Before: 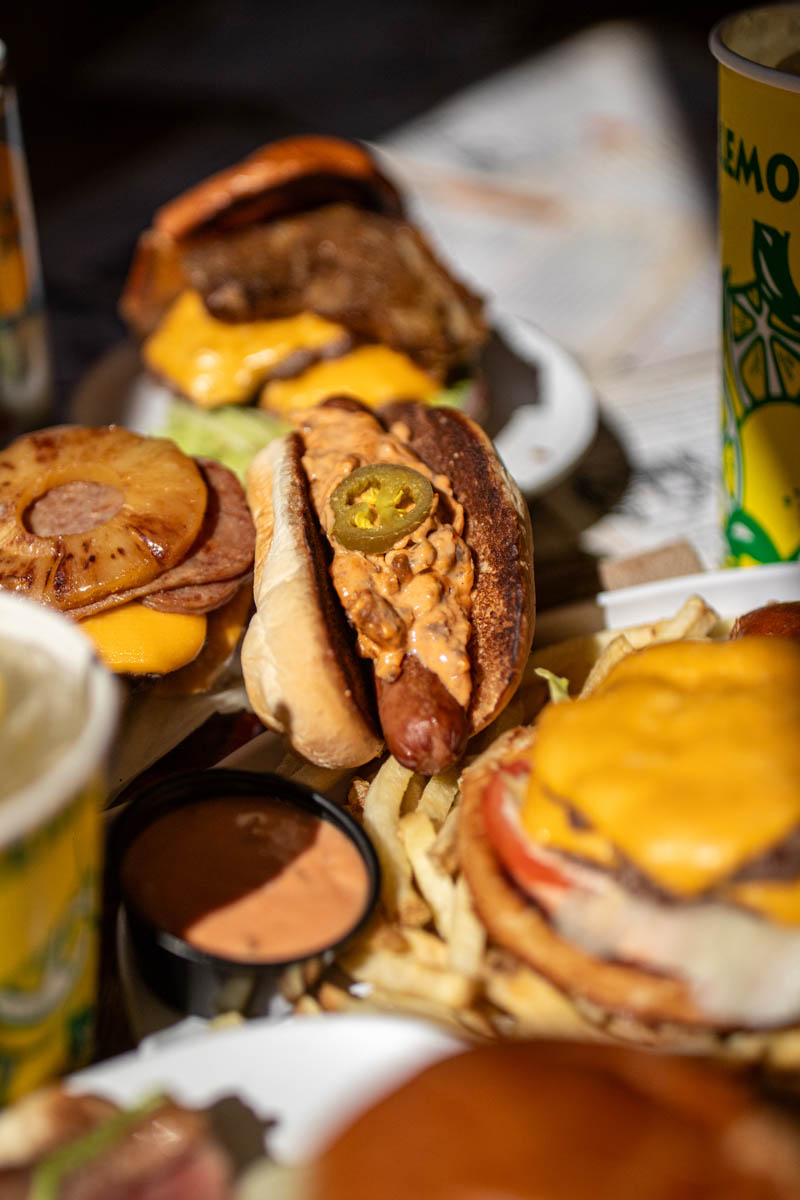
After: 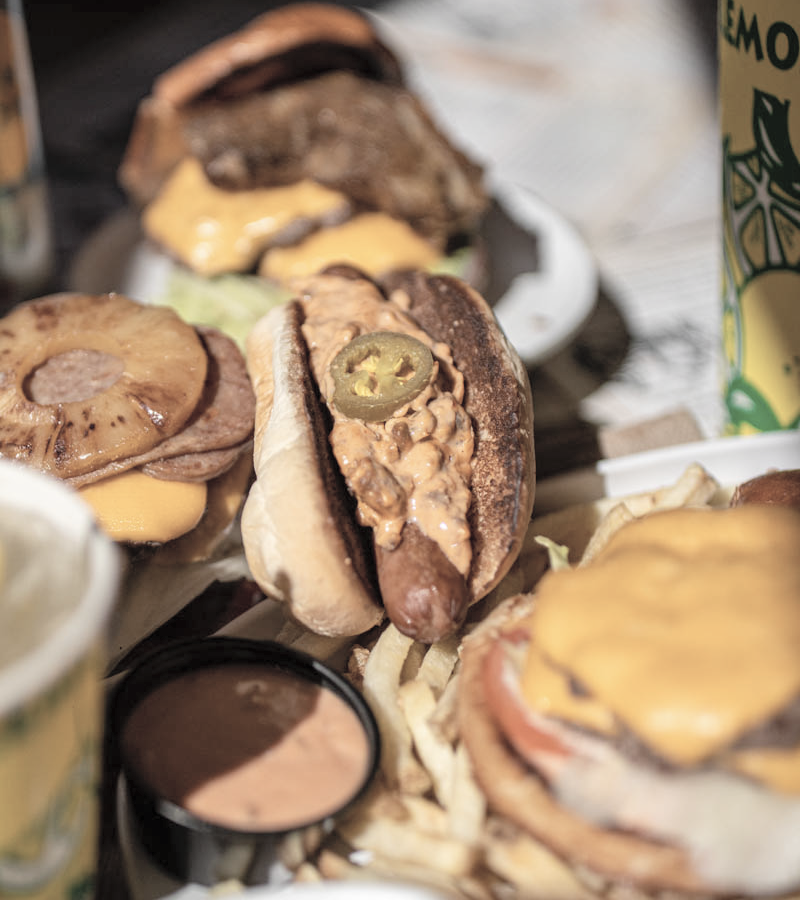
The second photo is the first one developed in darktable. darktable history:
contrast brightness saturation: brightness 0.187, saturation -0.484
crop: top 11.053%, bottom 13.883%
